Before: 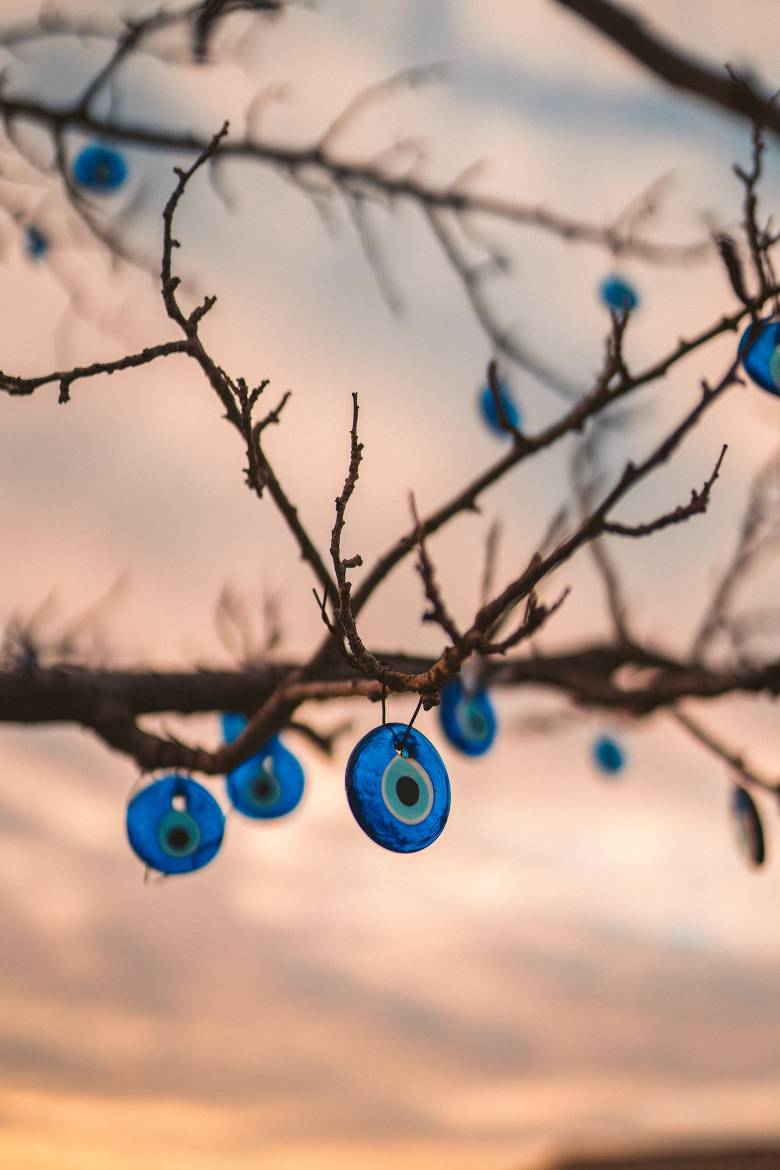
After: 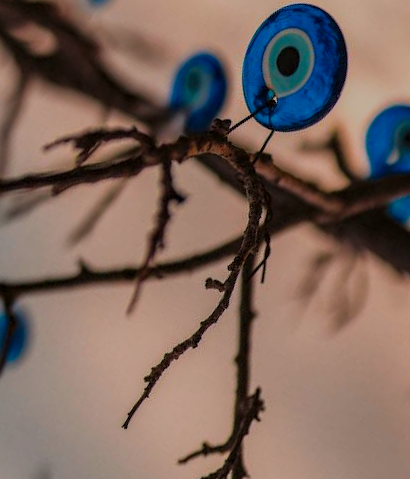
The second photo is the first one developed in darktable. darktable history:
contrast brightness saturation: contrast 0.065, brightness 0.173, saturation 0.403
tone equalizer: -8 EV -1.98 EV, -7 EV -1.99 EV, -6 EV -1.97 EV, -5 EV -1.99 EV, -4 EV -1.99 EV, -3 EV -1.97 EV, -2 EV -1.98 EV, -1 EV -1.61 EV, +0 EV -2 EV, edges refinement/feathering 500, mask exposure compensation -1.57 EV, preserve details no
color balance rgb: perceptual saturation grading › global saturation -1.527%, perceptual saturation grading › highlights -7.152%, perceptual saturation grading › mid-tones 8.393%, perceptual saturation grading › shadows 4.449%
exposure: exposure 0.202 EV, compensate highlight preservation false
crop and rotate: angle 148.29°, left 9.144%, top 15.652%, right 4.525%, bottom 17.153%
local contrast: shadows 95%, midtone range 0.494
shadows and highlights: shadows 24.81, highlights -47.92, highlights color adjustment 49.89%, soften with gaussian
